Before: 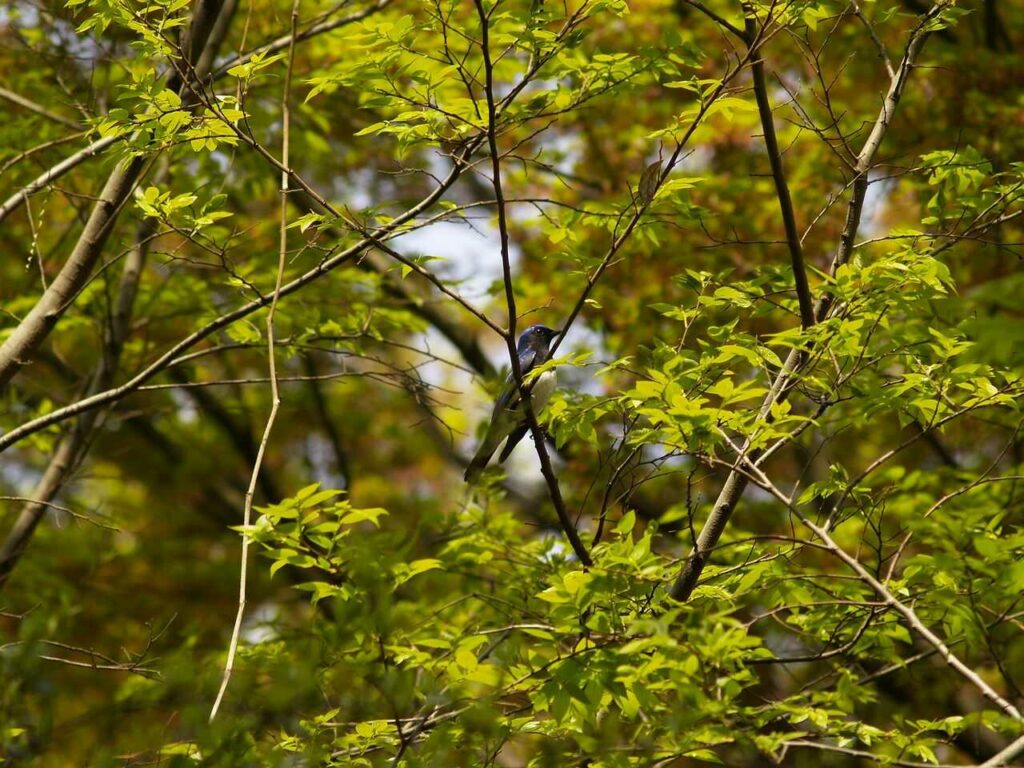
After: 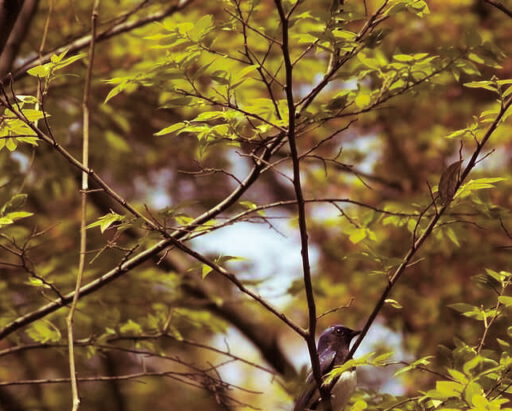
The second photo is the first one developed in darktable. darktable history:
crop: left 19.556%, right 30.401%, bottom 46.458%
split-toning: highlights › hue 180°
tone equalizer: on, module defaults
